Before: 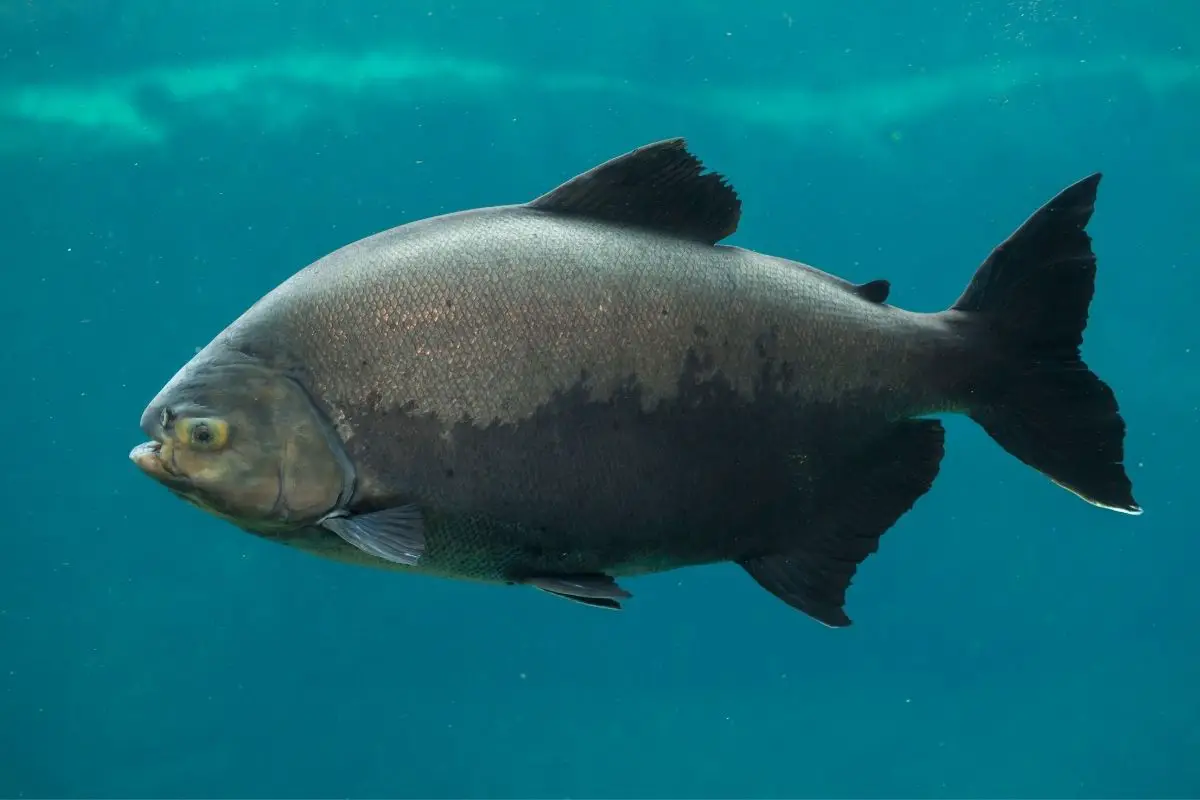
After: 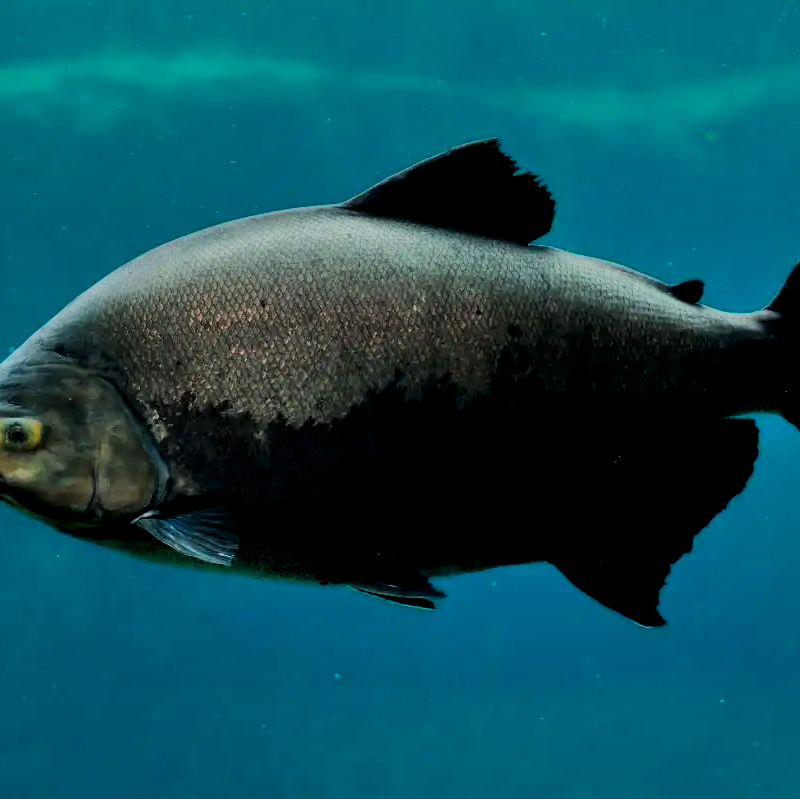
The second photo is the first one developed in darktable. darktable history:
crop and rotate: left 15.513%, right 17.737%
contrast brightness saturation: brightness -0.246, saturation 0.197
shadows and highlights: soften with gaussian
filmic rgb: black relative exposure -2.88 EV, white relative exposure 4.56 EV, hardness 1.7, contrast 1.242, color science v6 (2022), iterations of high-quality reconstruction 10
